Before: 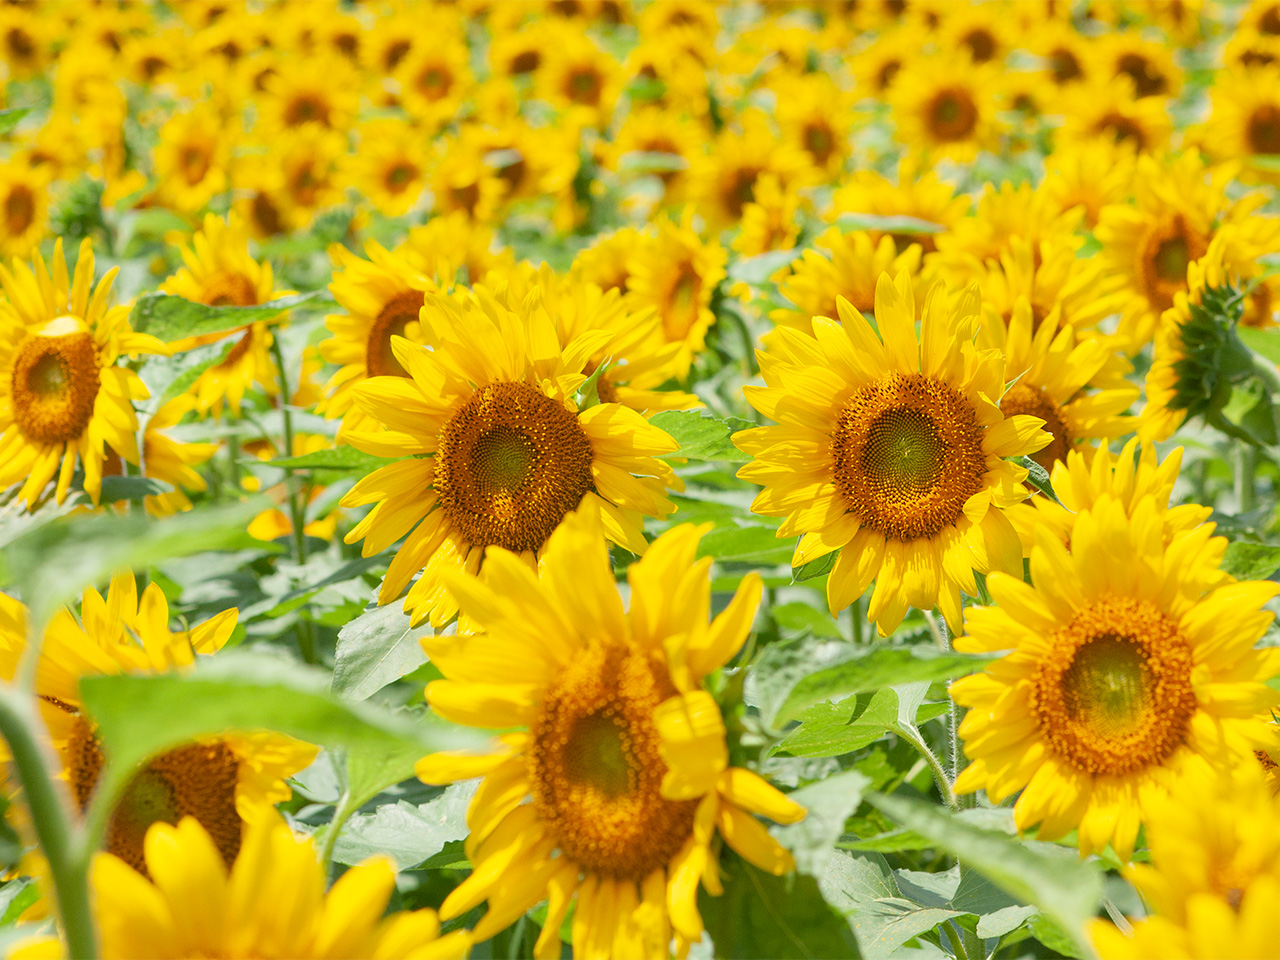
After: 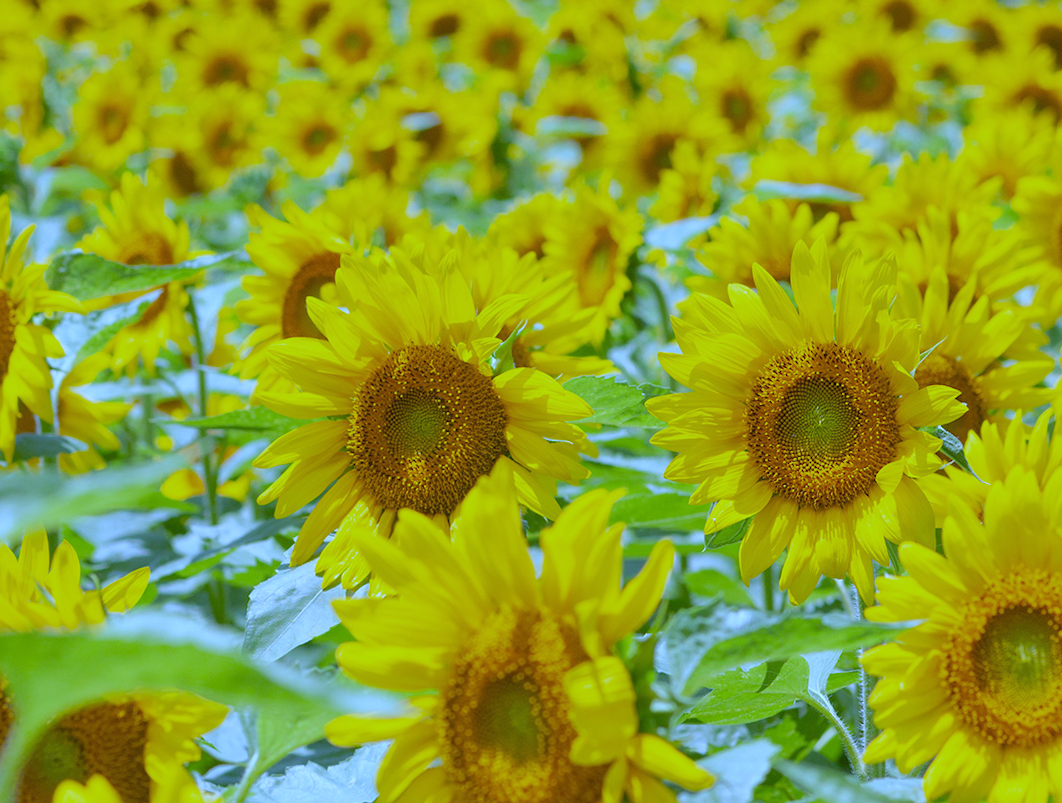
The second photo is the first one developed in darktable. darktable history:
tone equalizer: -8 EV 0.25 EV, -7 EV 0.417 EV, -6 EV 0.417 EV, -5 EV 0.25 EV, -3 EV -0.25 EV, -2 EV -0.417 EV, -1 EV -0.417 EV, +0 EV -0.25 EV, edges refinement/feathering 500, mask exposure compensation -1.57 EV, preserve details guided filter
exposure: black level correction 0, exposure 0.2 EV, compensate exposure bias true, compensate highlight preservation false
white balance: red 0.766, blue 1.537
crop and rotate: left 7.196%, top 4.574%, right 10.605%, bottom 13.178%
rotate and perspective: rotation 0.8°, automatic cropping off
